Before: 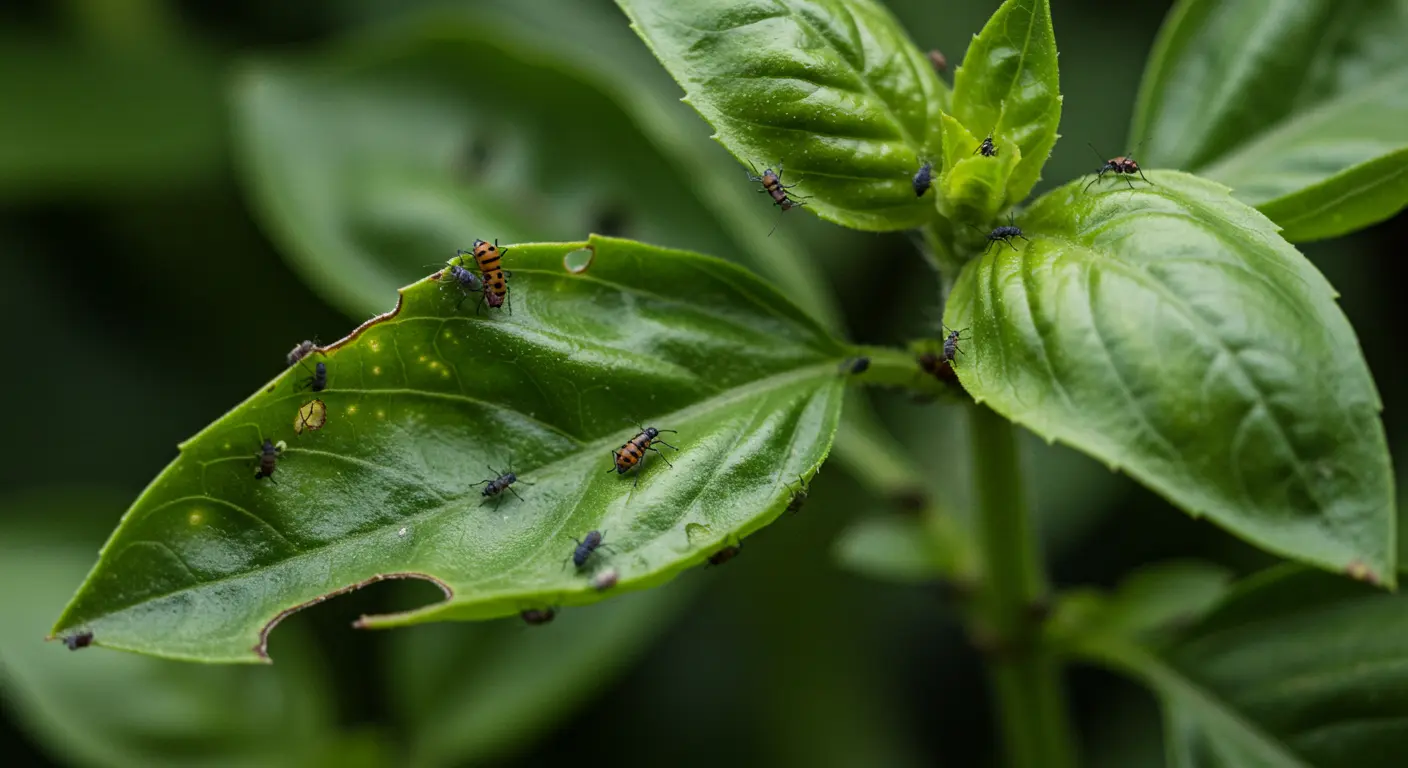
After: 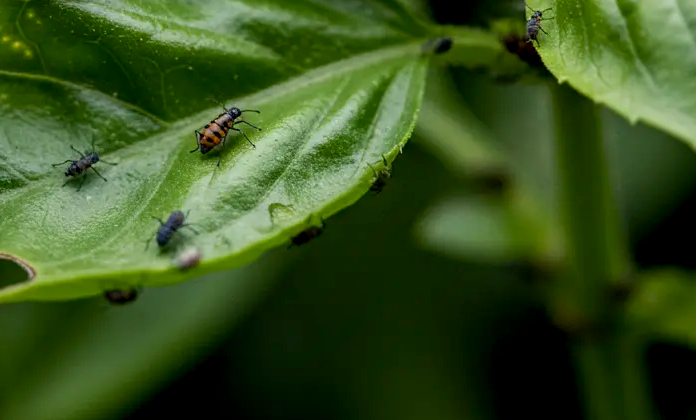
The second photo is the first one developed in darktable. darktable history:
exposure: black level correction 0.007, compensate highlight preservation false
crop: left 29.672%, top 41.786%, right 20.851%, bottom 3.487%
